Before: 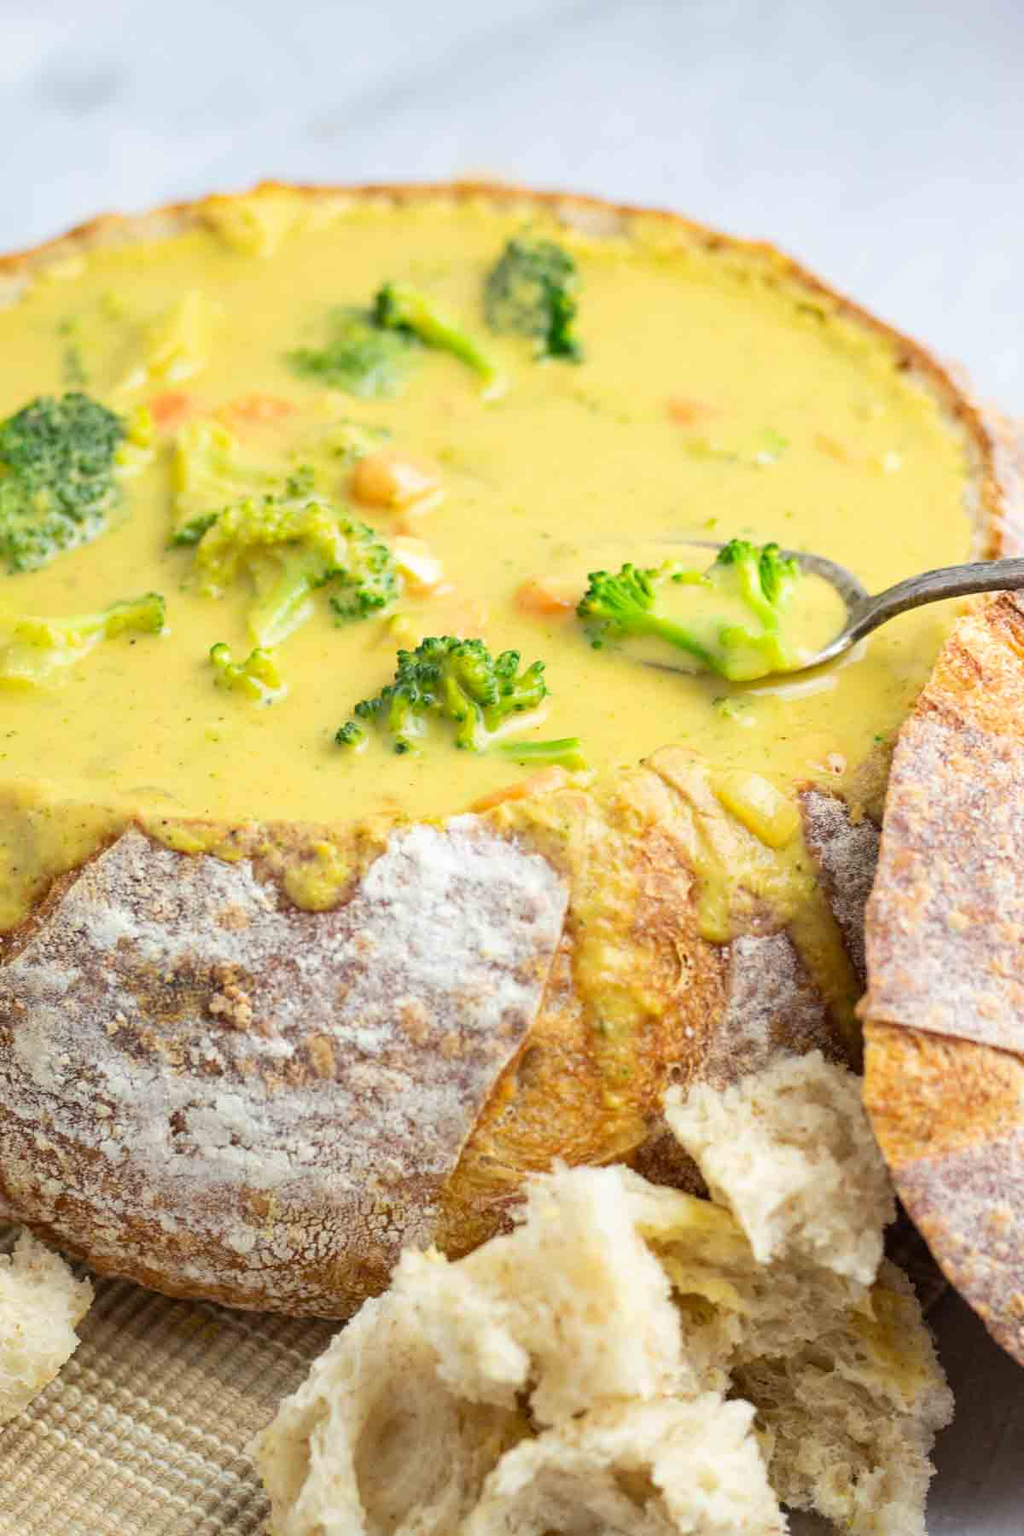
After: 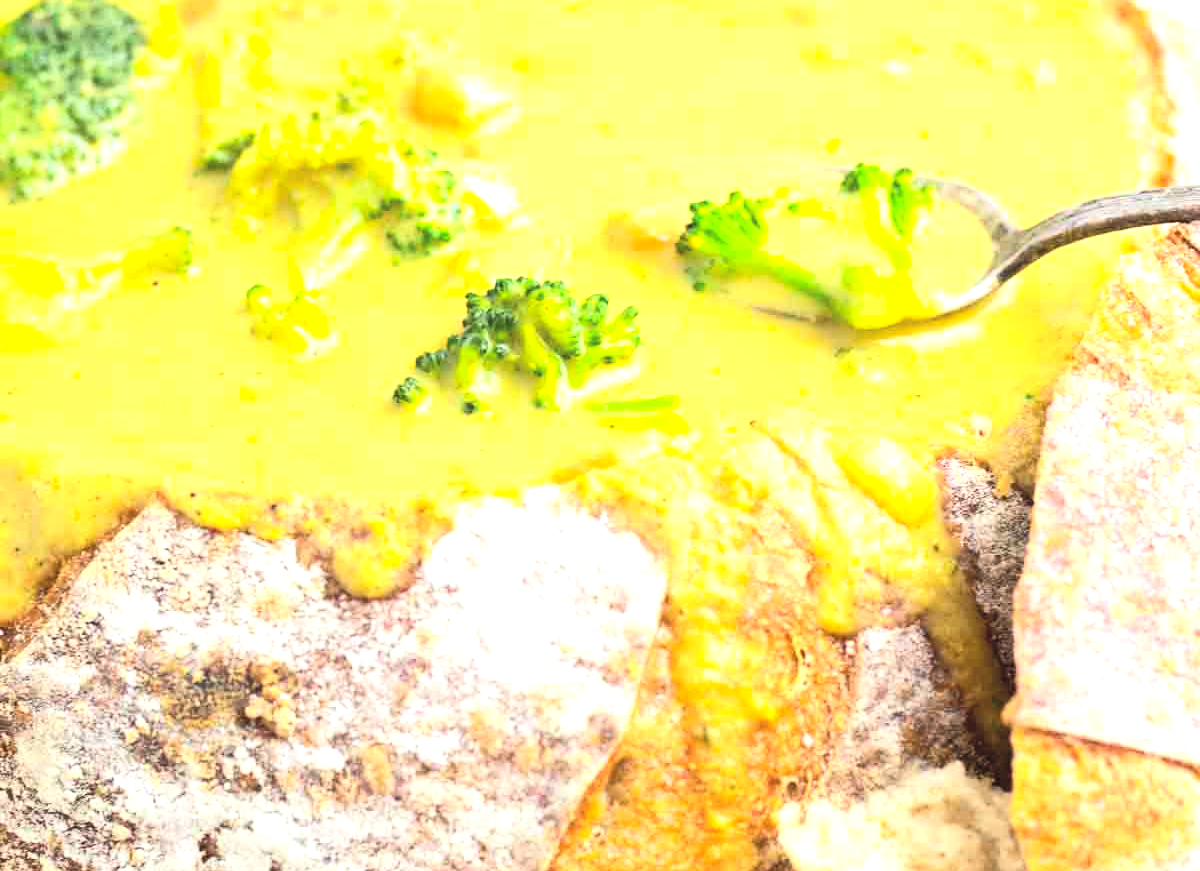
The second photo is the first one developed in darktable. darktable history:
tone equalizer: -8 EV -1.08 EV, -7 EV -1.01 EV, -6 EV -0.867 EV, -5 EV -0.578 EV, -3 EV 0.578 EV, -2 EV 0.867 EV, -1 EV 1.01 EV, +0 EV 1.08 EV, edges refinement/feathering 500, mask exposure compensation -1.57 EV, preserve details no
crop and rotate: top 26.056%, bottom 25.543%
contrast brightness saturation: contrast 0.1, brightness 0.3, saturation 0.14
